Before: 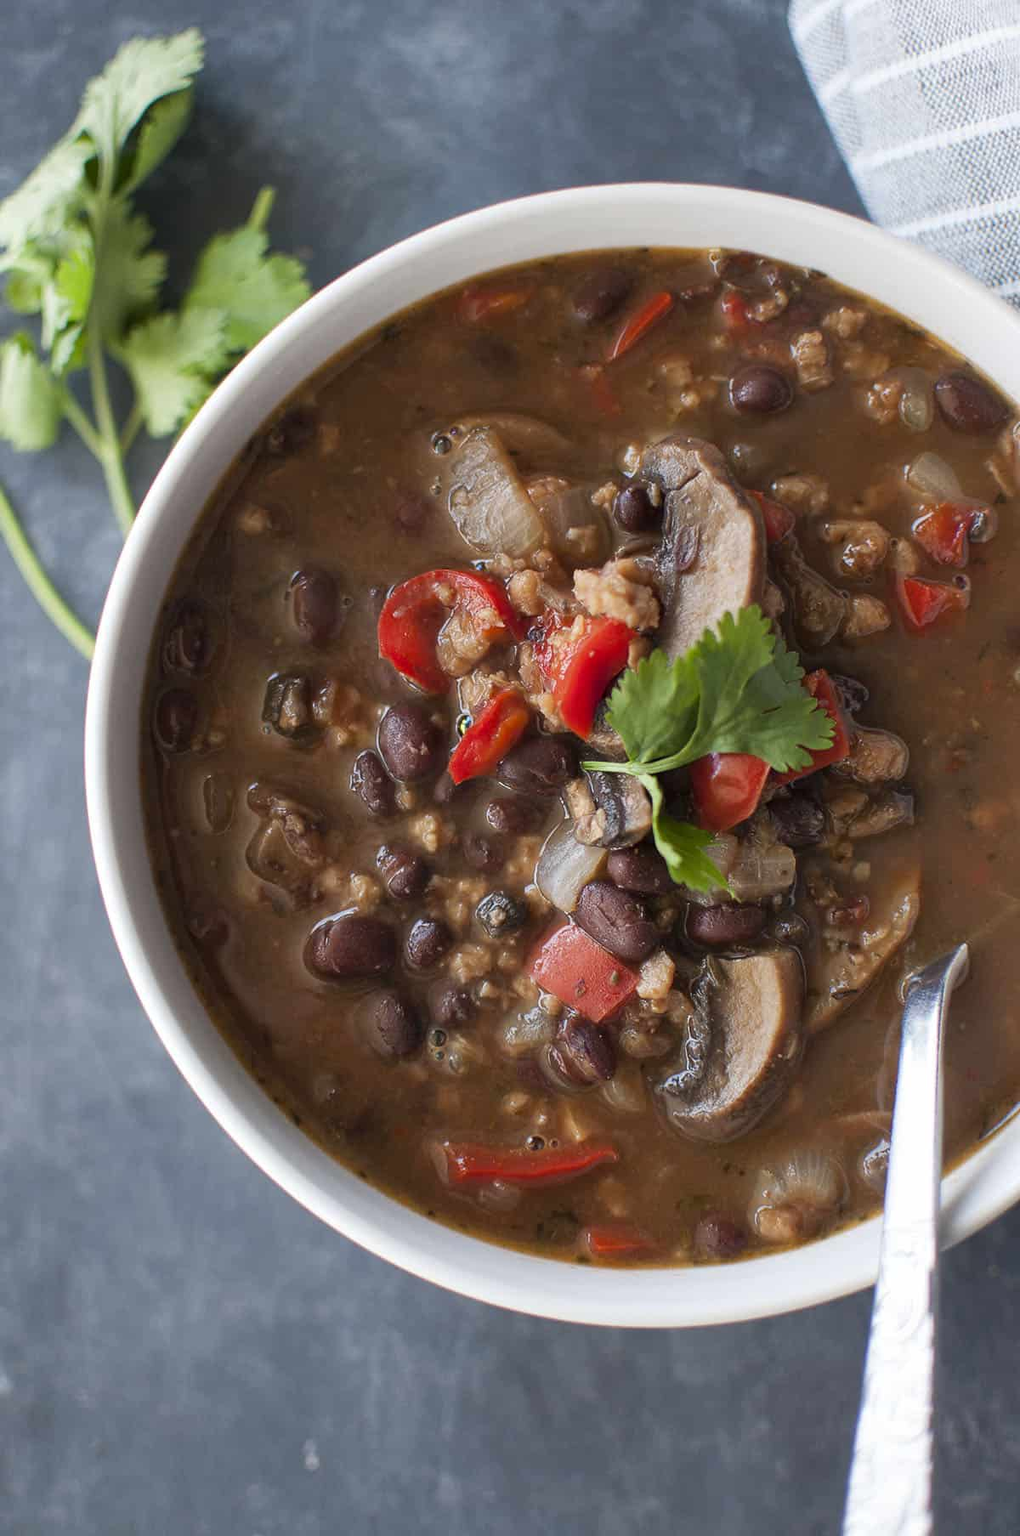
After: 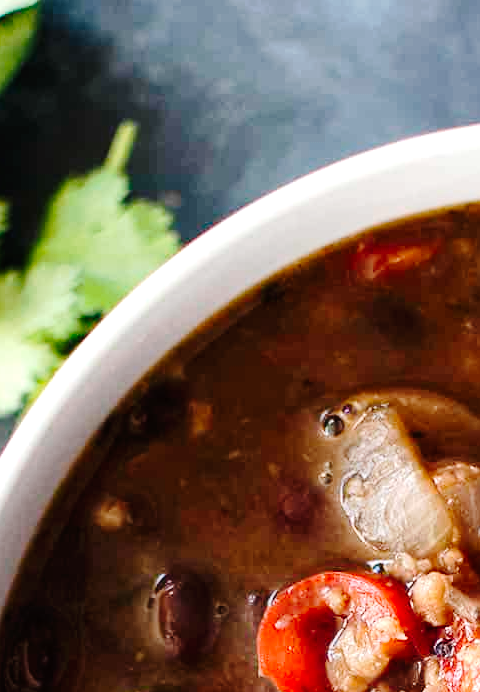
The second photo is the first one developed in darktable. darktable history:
crop: left 15.632%, top 5.443%, right 44.346%, bottom 56.232%
tone curve: curves: ch0 [(0, 0) (0.003, 0.001) (0.011, 0.006) (0.025, 0.012) (0.044, 0.018) (0.069, 0.025) (0.1, 0.045) (0.136, 0.074) (0.177, 0.124) (0.224, 0.196) (0.277, 0.289) (0.335, 0.396) (0.399, 0.495) (0.468, 0.585) (0.543, 0.663) (0.623, 0.728) (0.709, 0.808) (0.801, 0.87) (0.898, 0.932) (1, 1)], preserve colors none
tone equalizer: -8 EV -0.775 EV, -7 EV -0.726 EV, -6 EV -0.56 EV, -5 EV -0.385 EV, -3 EV 0.379 EV, -2 EV 0.6 EV, -1 EV 0.7 EV, +0 EV 0.721 EV, edges refinement/feathering 500, mask exposure compensation -1.57 EV, preserve details no
